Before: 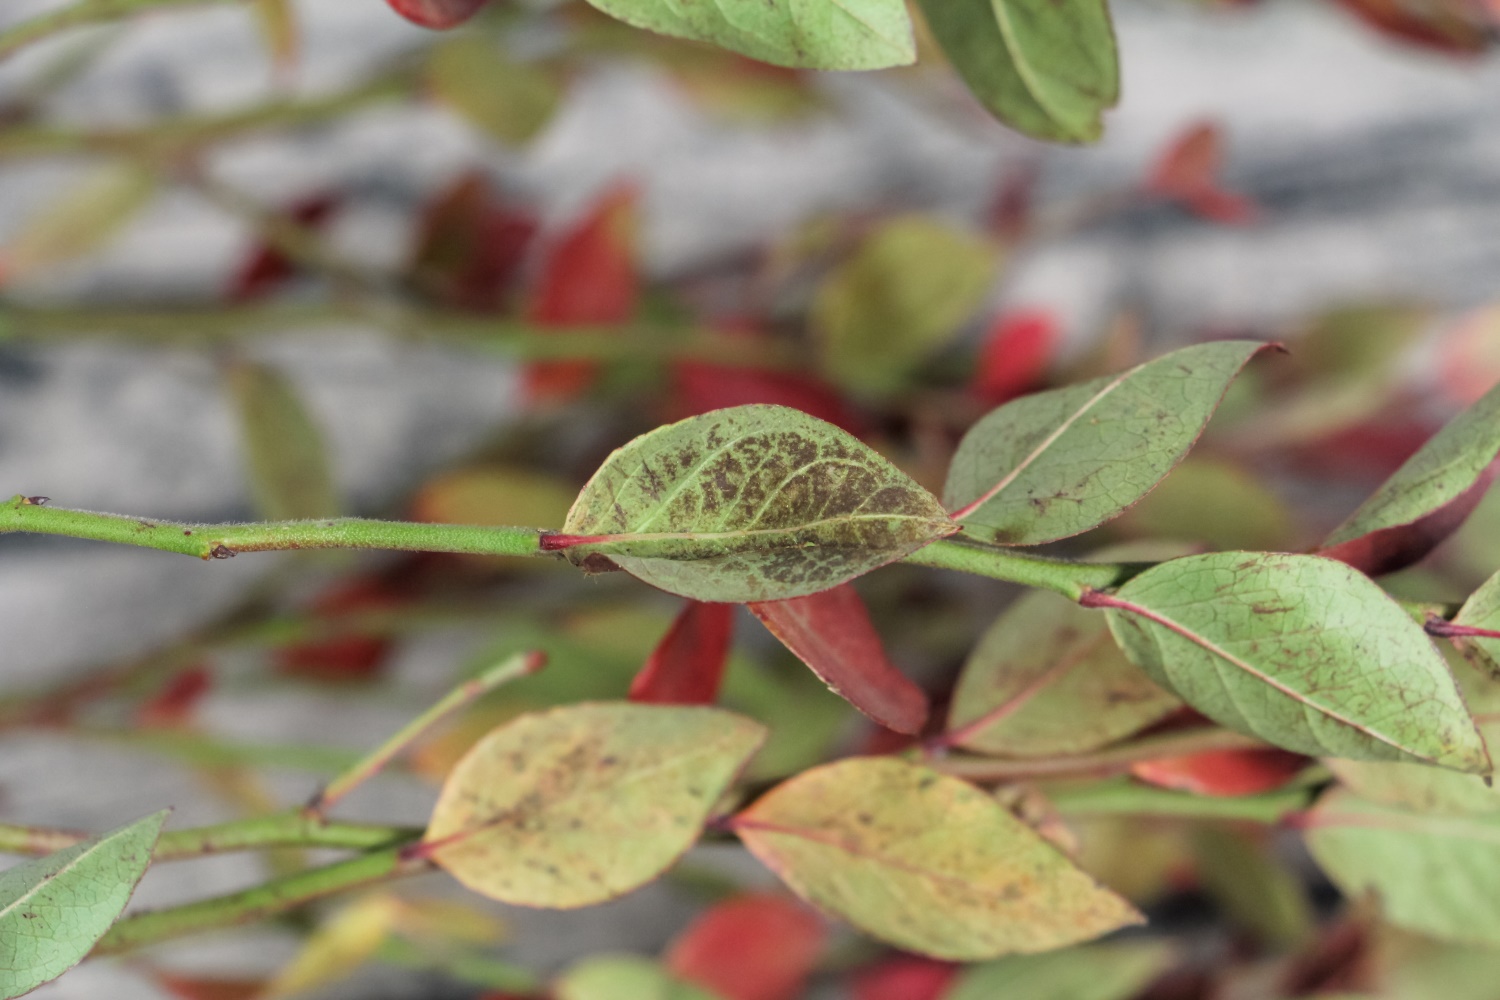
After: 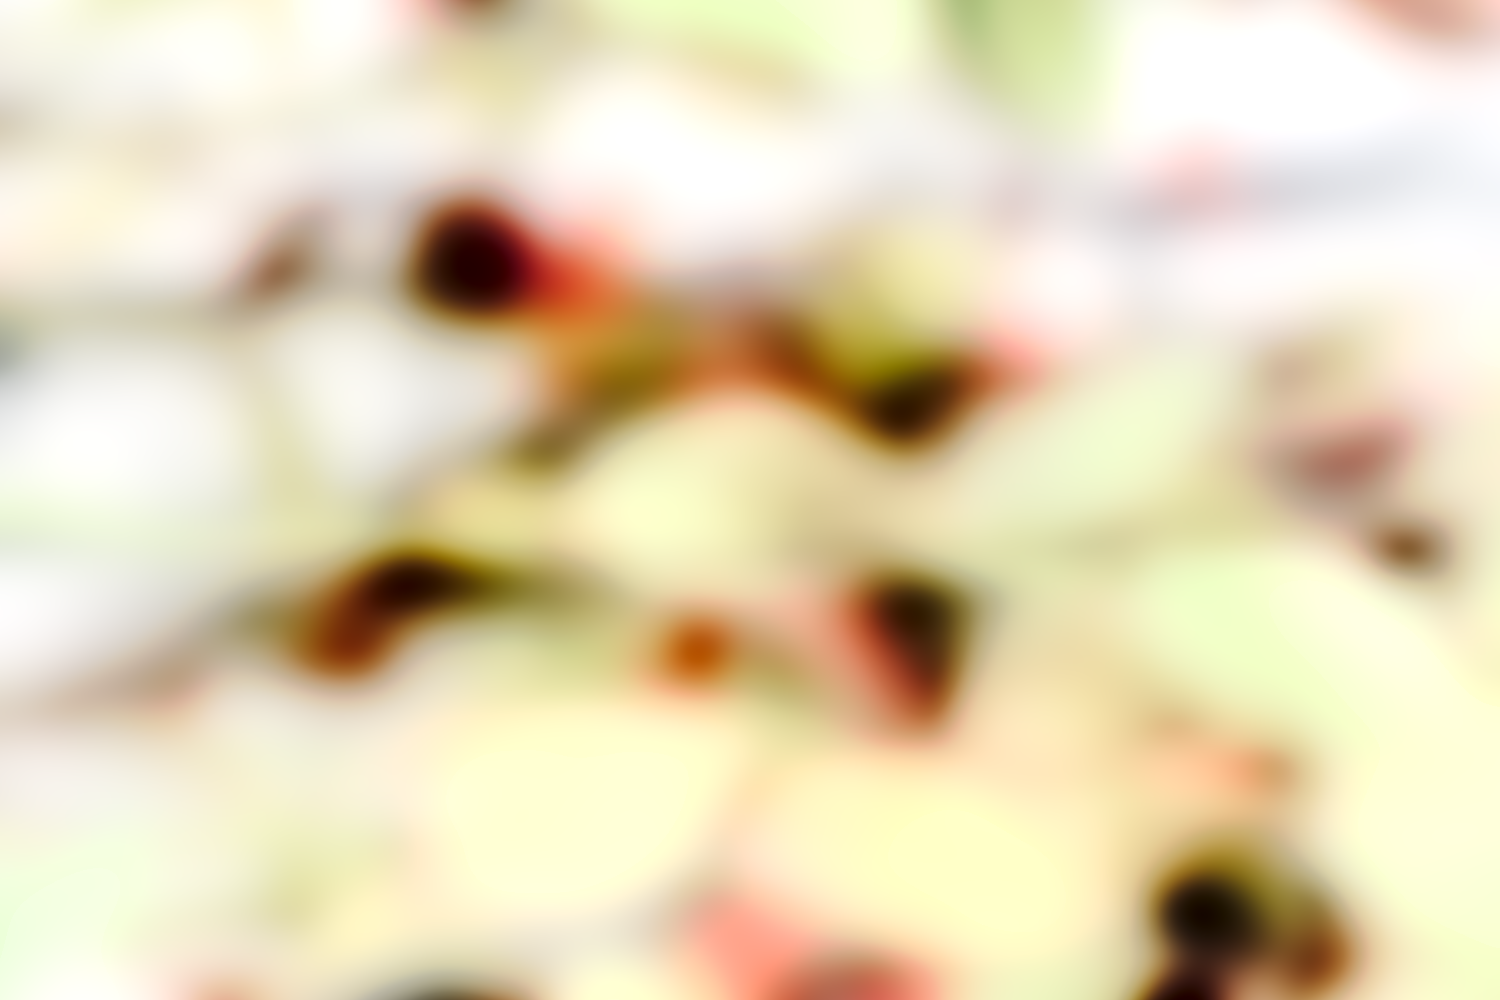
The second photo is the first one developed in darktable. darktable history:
tone curve: curves: ch0 [(0, 0) (0.003, 0.001) (0.011, 0.006) (0.025, 0.012) (0.044, 0.018) (0.069, 0.025) (0.1, 0.045) (0.136, 0.074) (0.177, 0.124) (0.224, 0.196) (0.277, 0.289) (0.335, 0.396) (0.399, 0.495) (0.468, 0.585) (0.543, 0.663) (0.623, 0.728) (0.709, 0.808) (0.801, 0.87) (0.898, 0.932) (1, 1)], preserve colors none
shadows and highlights: shadows 32, highlights -32, soften with gaussian
lowpass: radius 31.92, contrast 1.72, brightness -0.98, saturation 0.94
global tonemap: drago (0.7, 100)
local contrast: highlights 25%, detail 150%
exposure: black level correction 0.009, exposure 1.425 EV, compensate highlight preservation false
